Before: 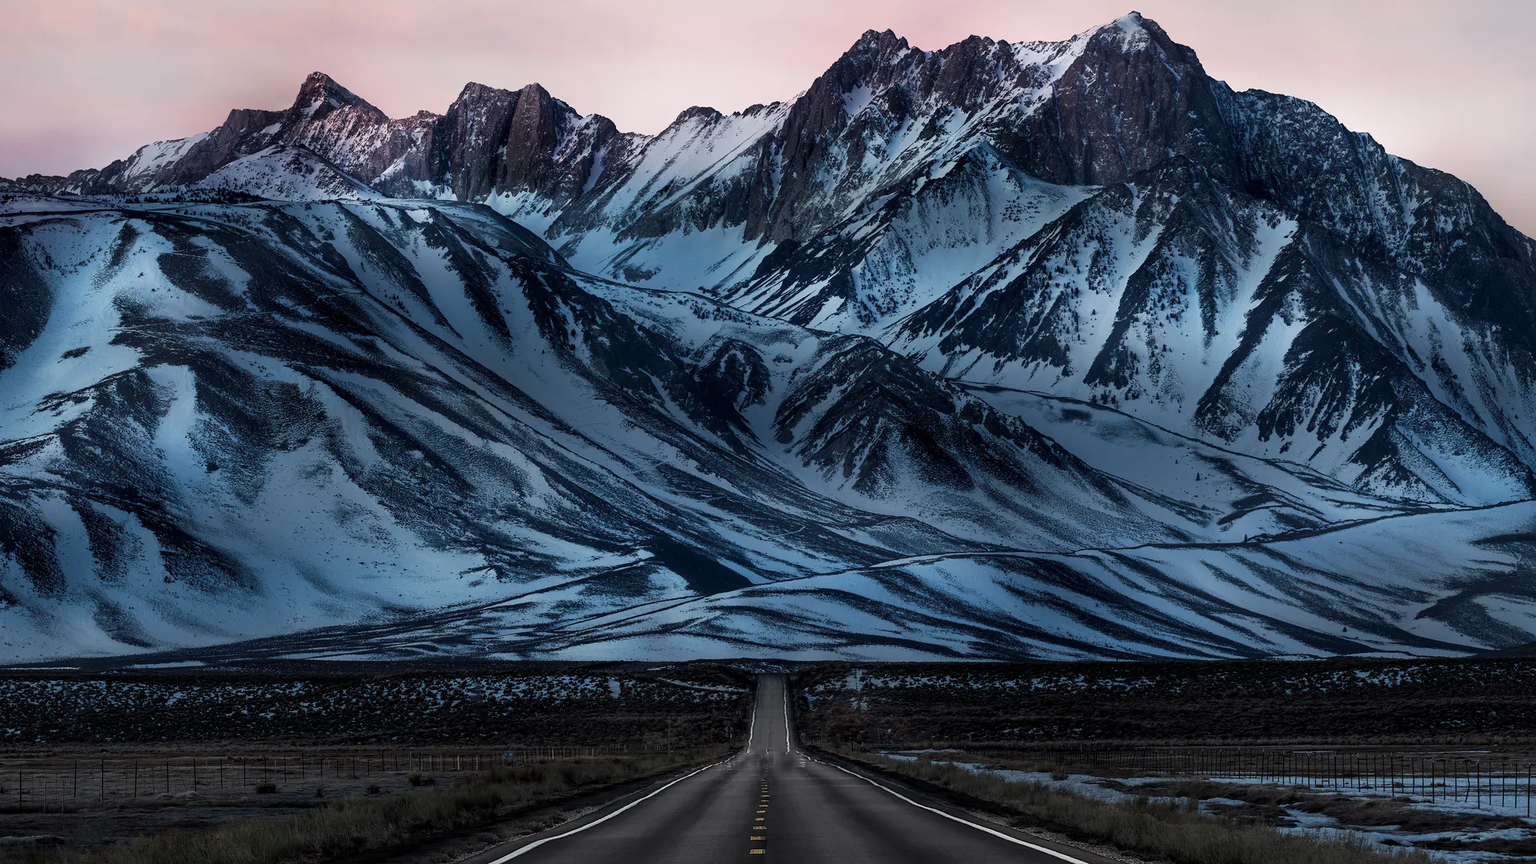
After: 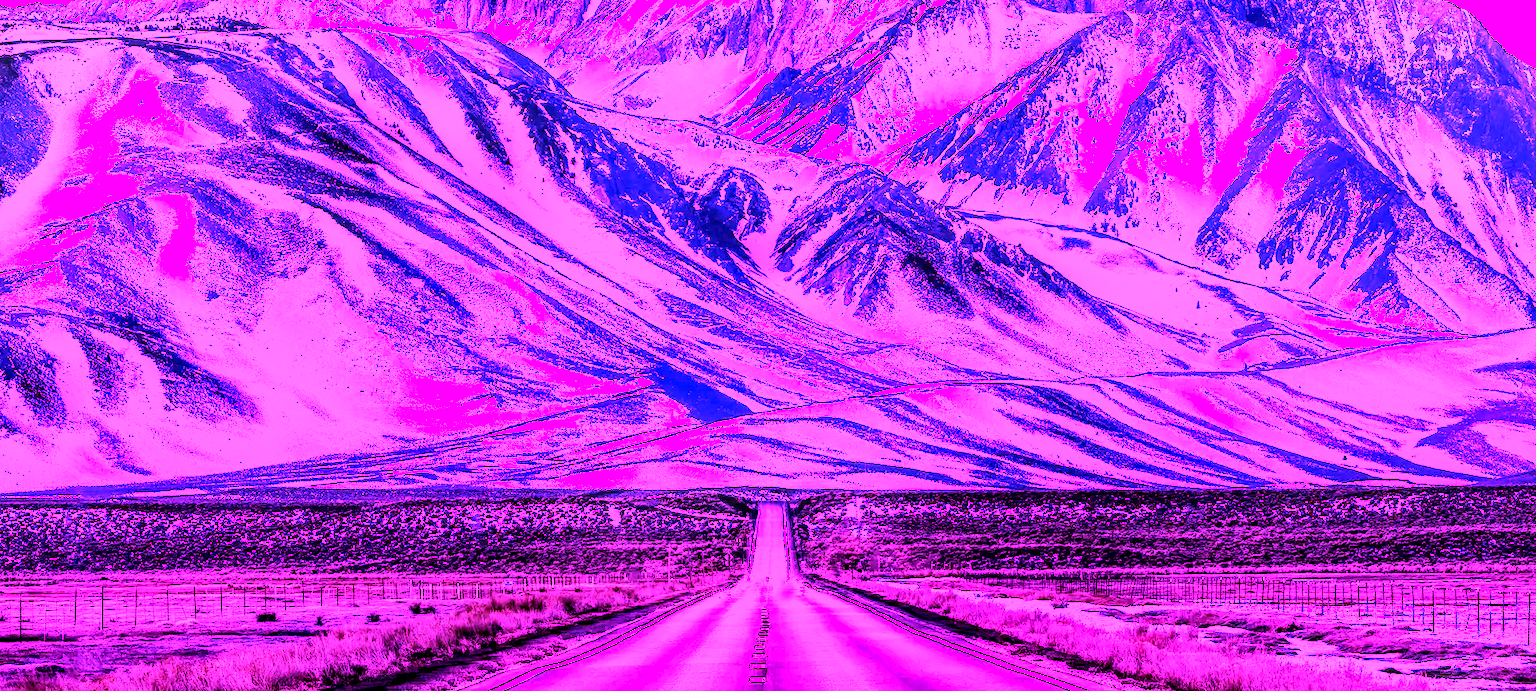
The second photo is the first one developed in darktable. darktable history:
local contrast: highlights 25%, shadows 75%, midtone range 0.75
crop and rotate: top 19.998%
white balance: red 8, blue 8
